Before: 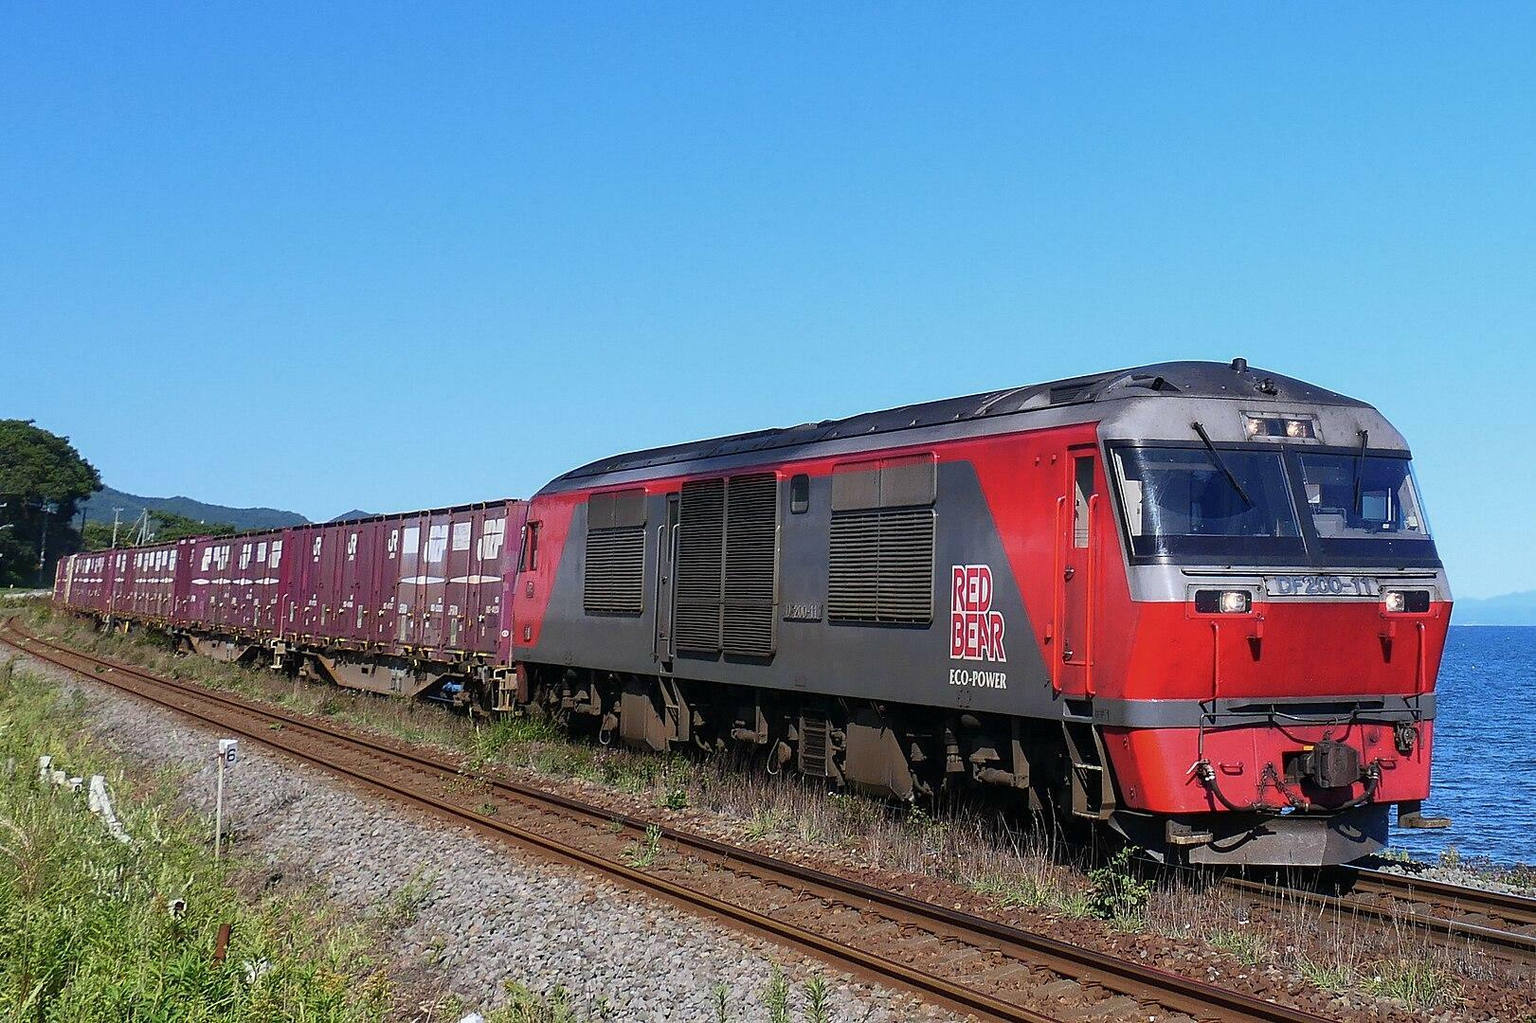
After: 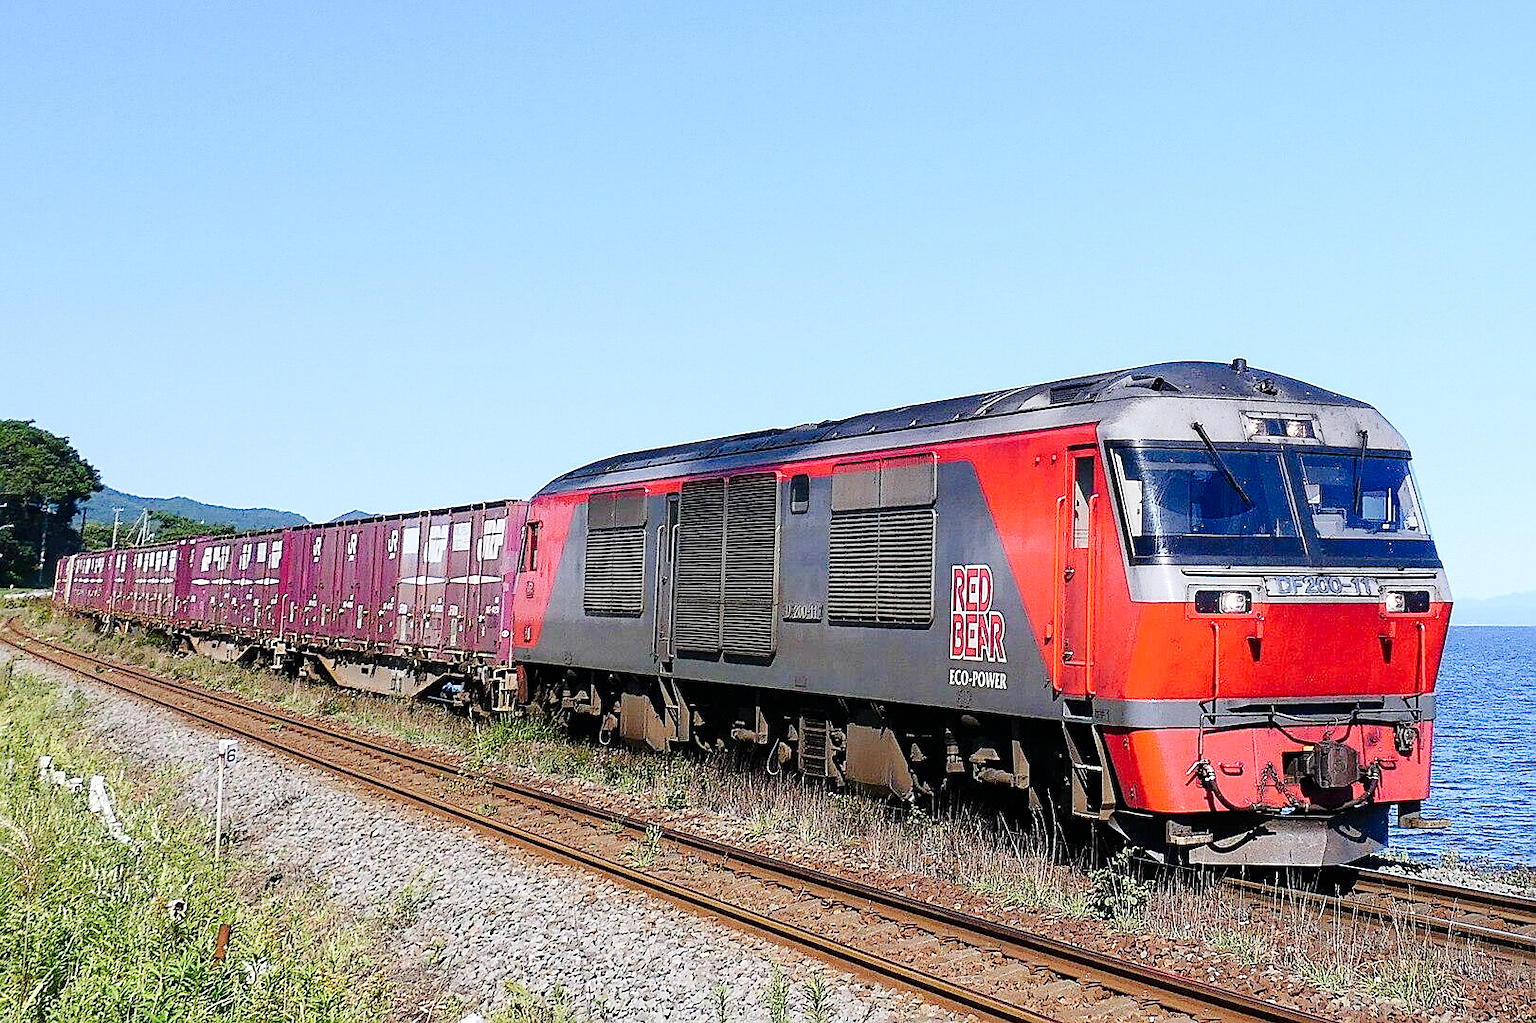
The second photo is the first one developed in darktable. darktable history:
sharpen: on, module defaults
tone curve: curves: ch0 [(0, 0) (0.049, 0.01) (0.154, 0.081) (0.491, 0.56) (0.739, 0.794) (0.992, 0.937)]; ch1 [(0, 0) (0.172, 0.123) (0.317, 0.272) (0.401, 0.422) (0.499, 0.497) (0.531, 0.54) (0.615, 0.603) (0.741, 0.783) (1, 1)]; ch2 [(0, 0) (0.411, 0.424) (0.462, 0.464) (0.502, 0.489) (0.544, 0.551) (0.686, 0.638) (1, 1)], preserve colors none
exposure: black level correction 0, exposure 0.701 EV, compensate highlight preservation false
